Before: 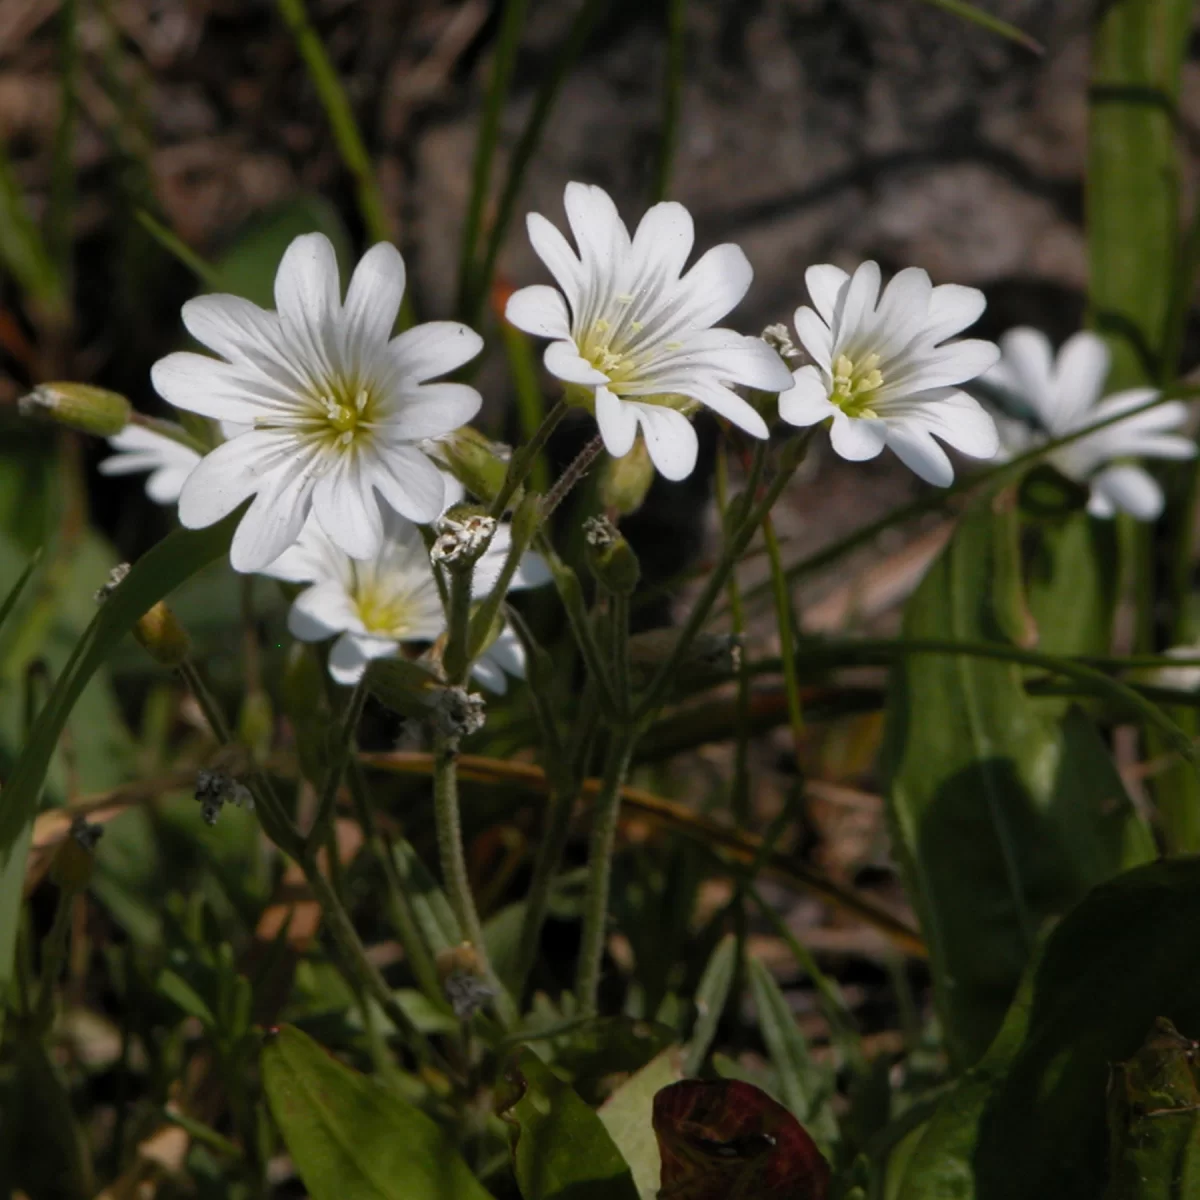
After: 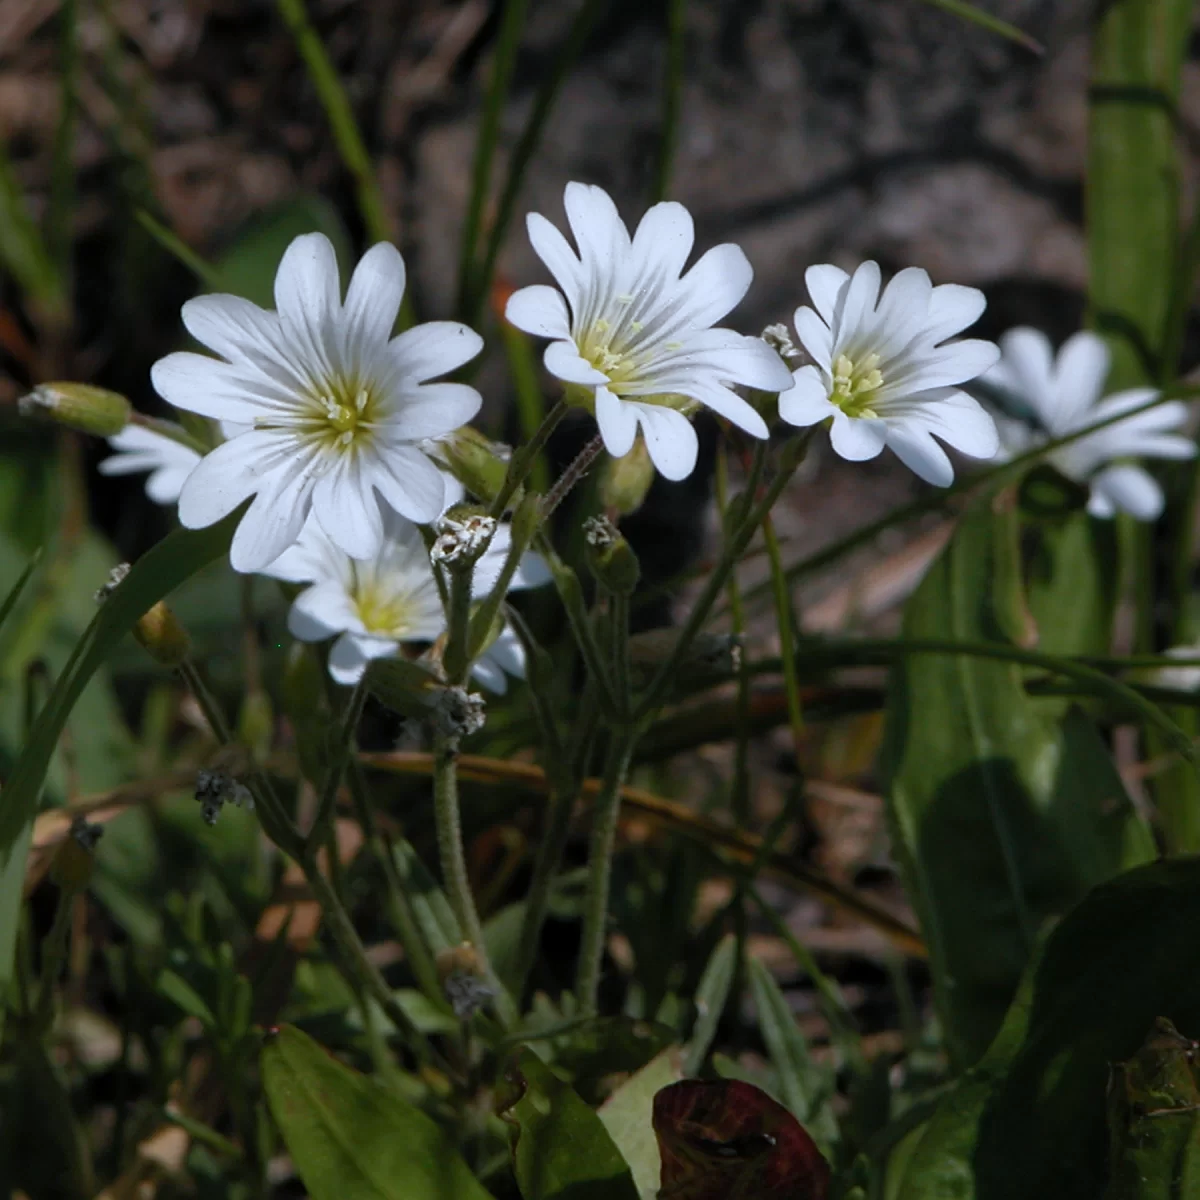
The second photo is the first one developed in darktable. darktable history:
color calibration: x 0.37, y 0.382, temperature 4317.1 K
sharpen: amount 0.208
